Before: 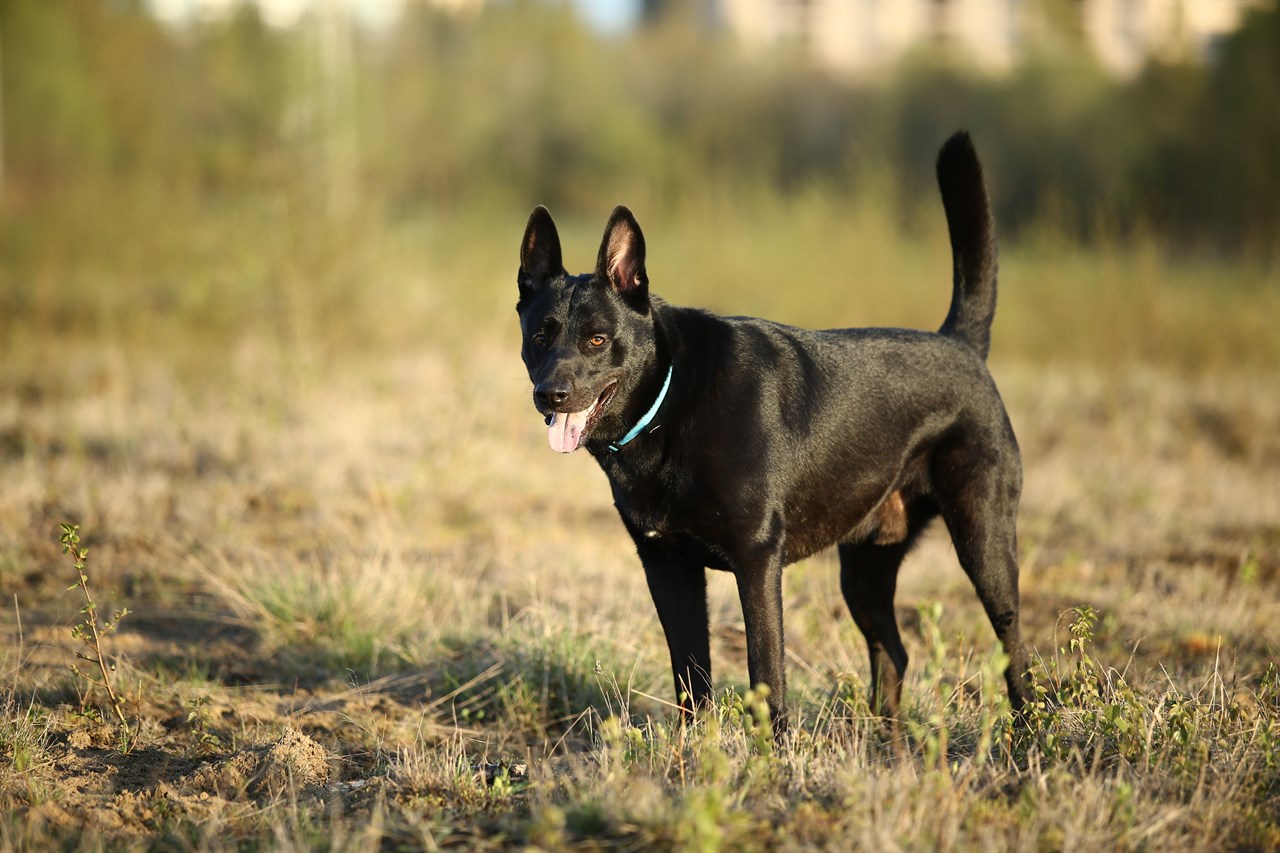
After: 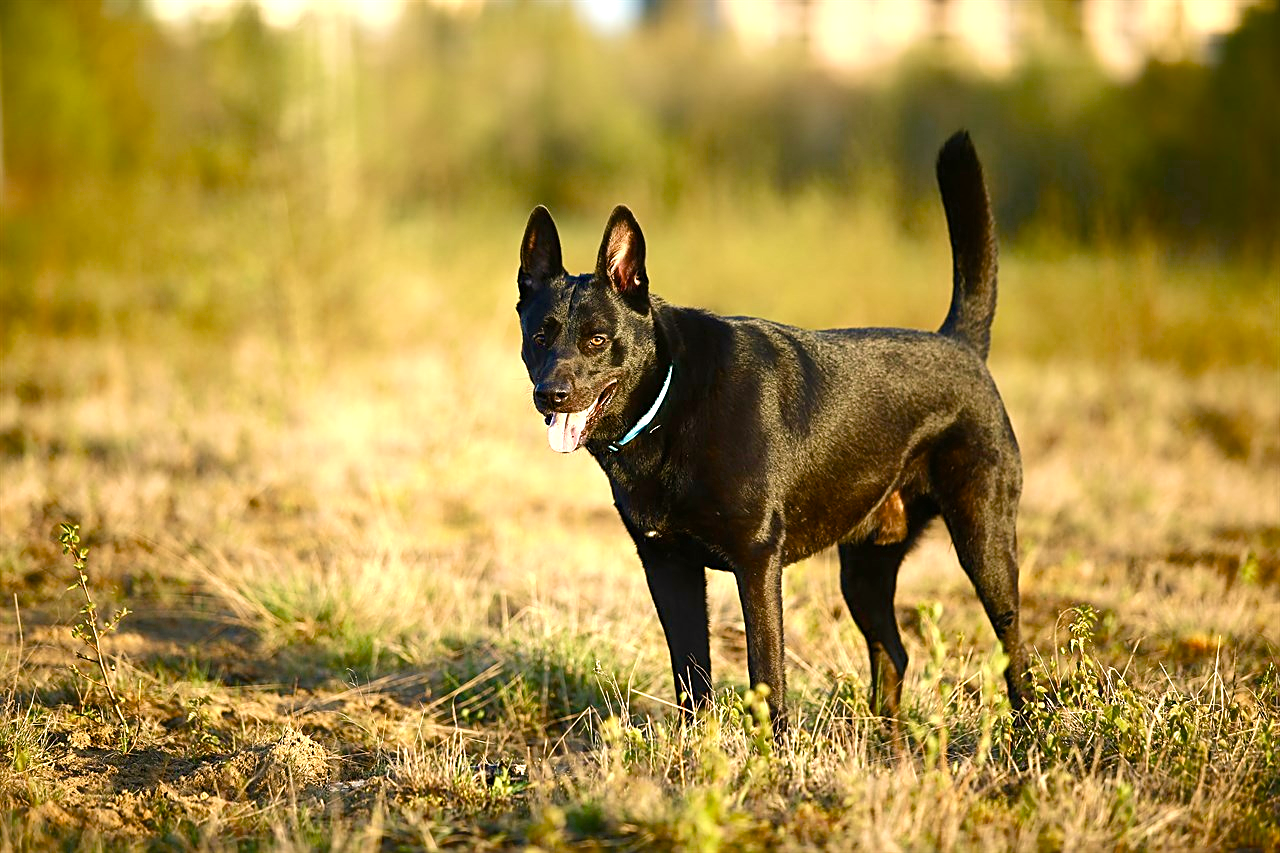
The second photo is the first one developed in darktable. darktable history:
color correction: highlights a* 3.88, highlights b* 5.11
velvia: on, module defaults
exposure: black level correction 0, exposure 0.5 EV, compensate highlight preservation false
color balance rgb: linear chroma grading › global chroma 15.476%, perceptual saturation grading › global saturation 20%, perceptual saturation grading › highlights -25.276%, perceptual saturation grading › shadows 25.484%, saturation formula JzAzBz (2021)
sharpen: on, module defaults
